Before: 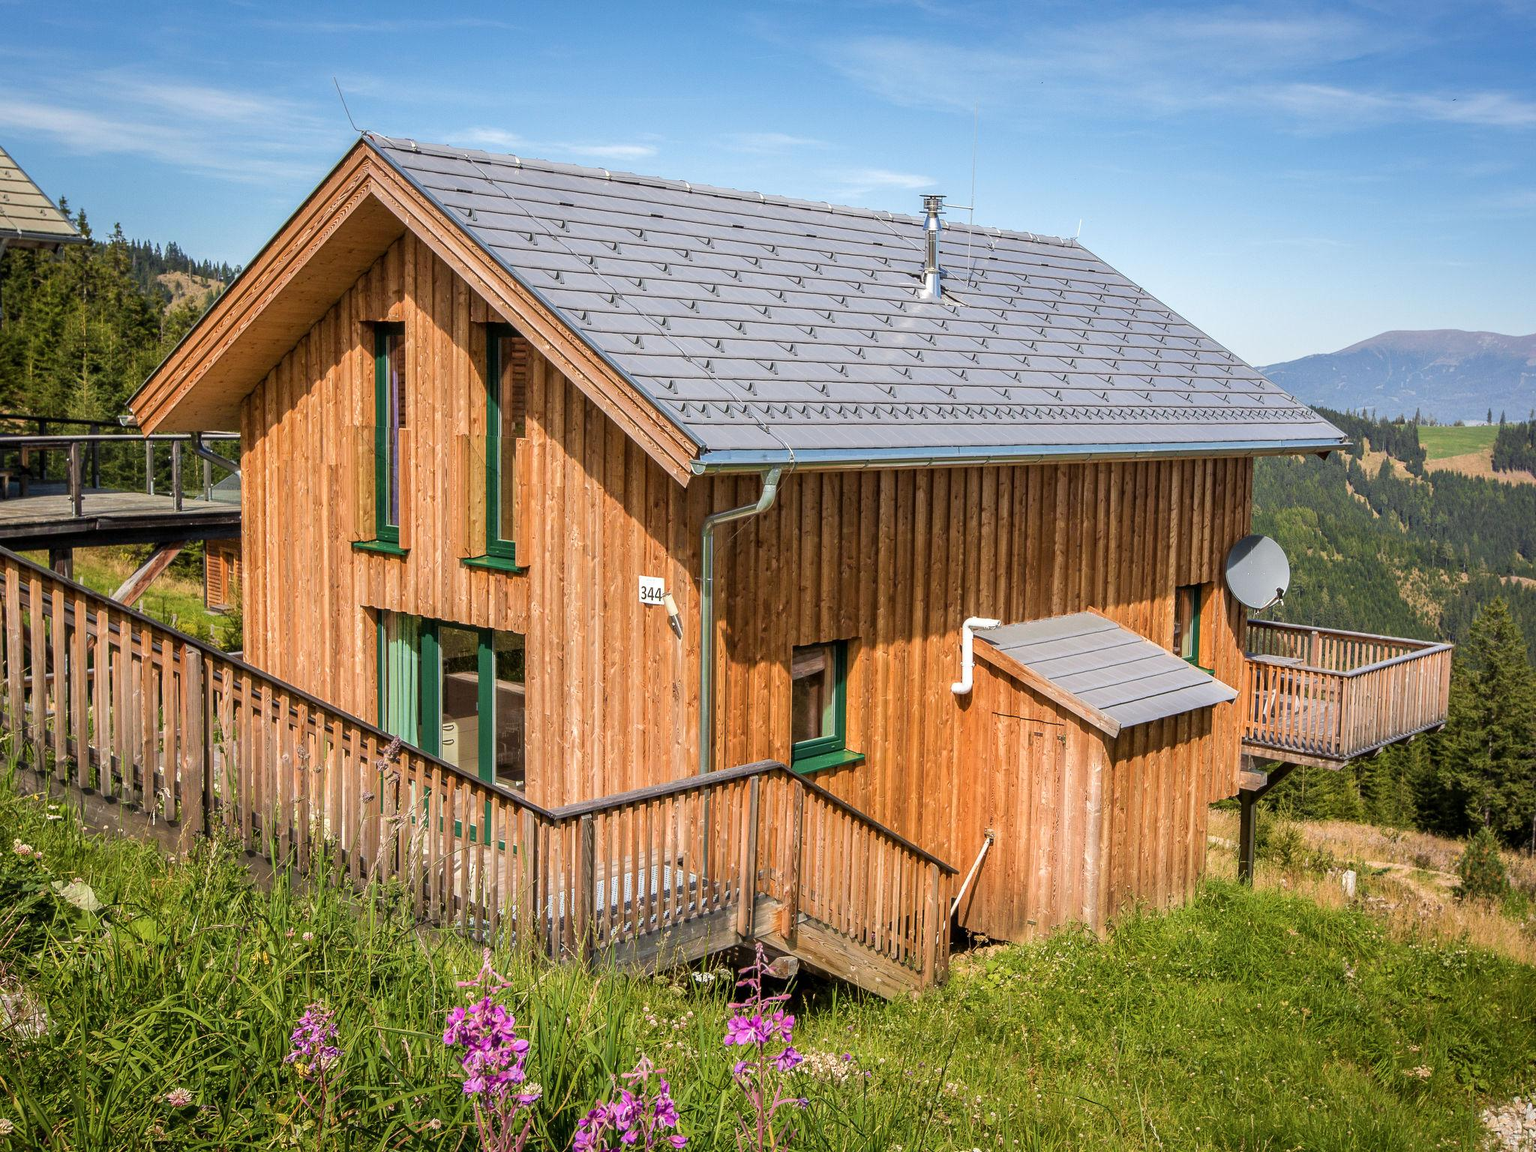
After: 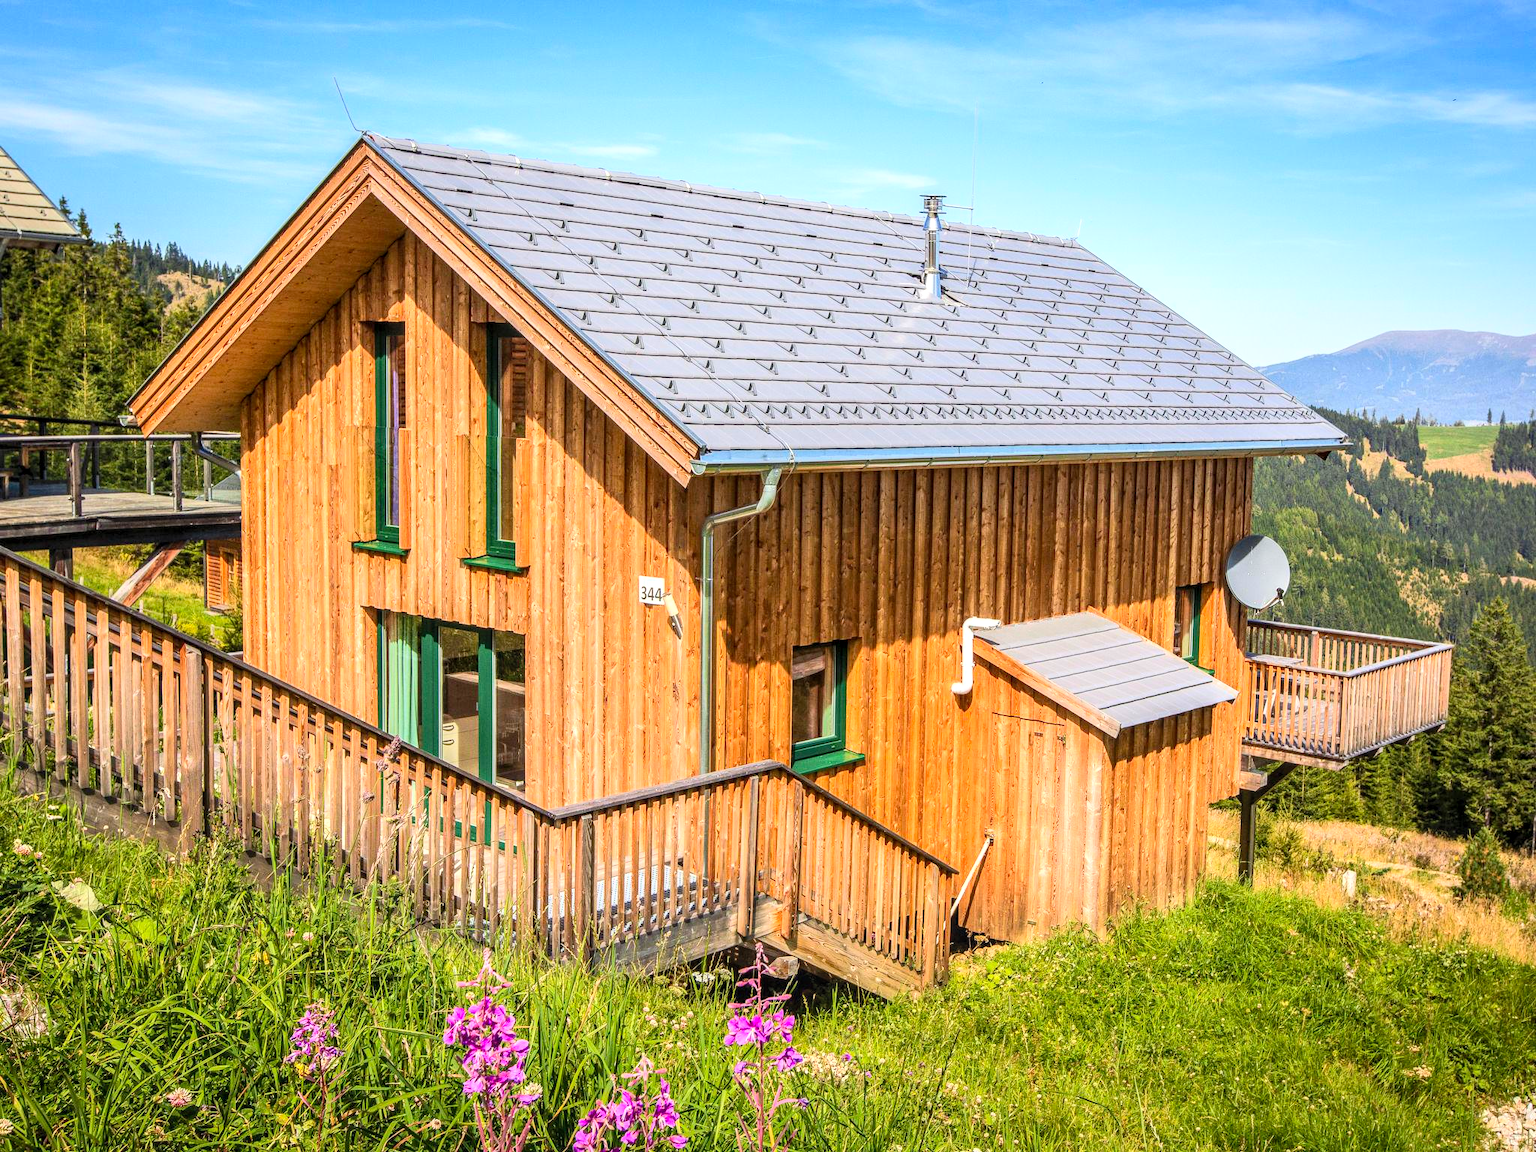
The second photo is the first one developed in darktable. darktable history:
contrast brightness saturation: contrast 0.241, brightness 0.252, saturation 0.394
local contrast: on, module defaults
